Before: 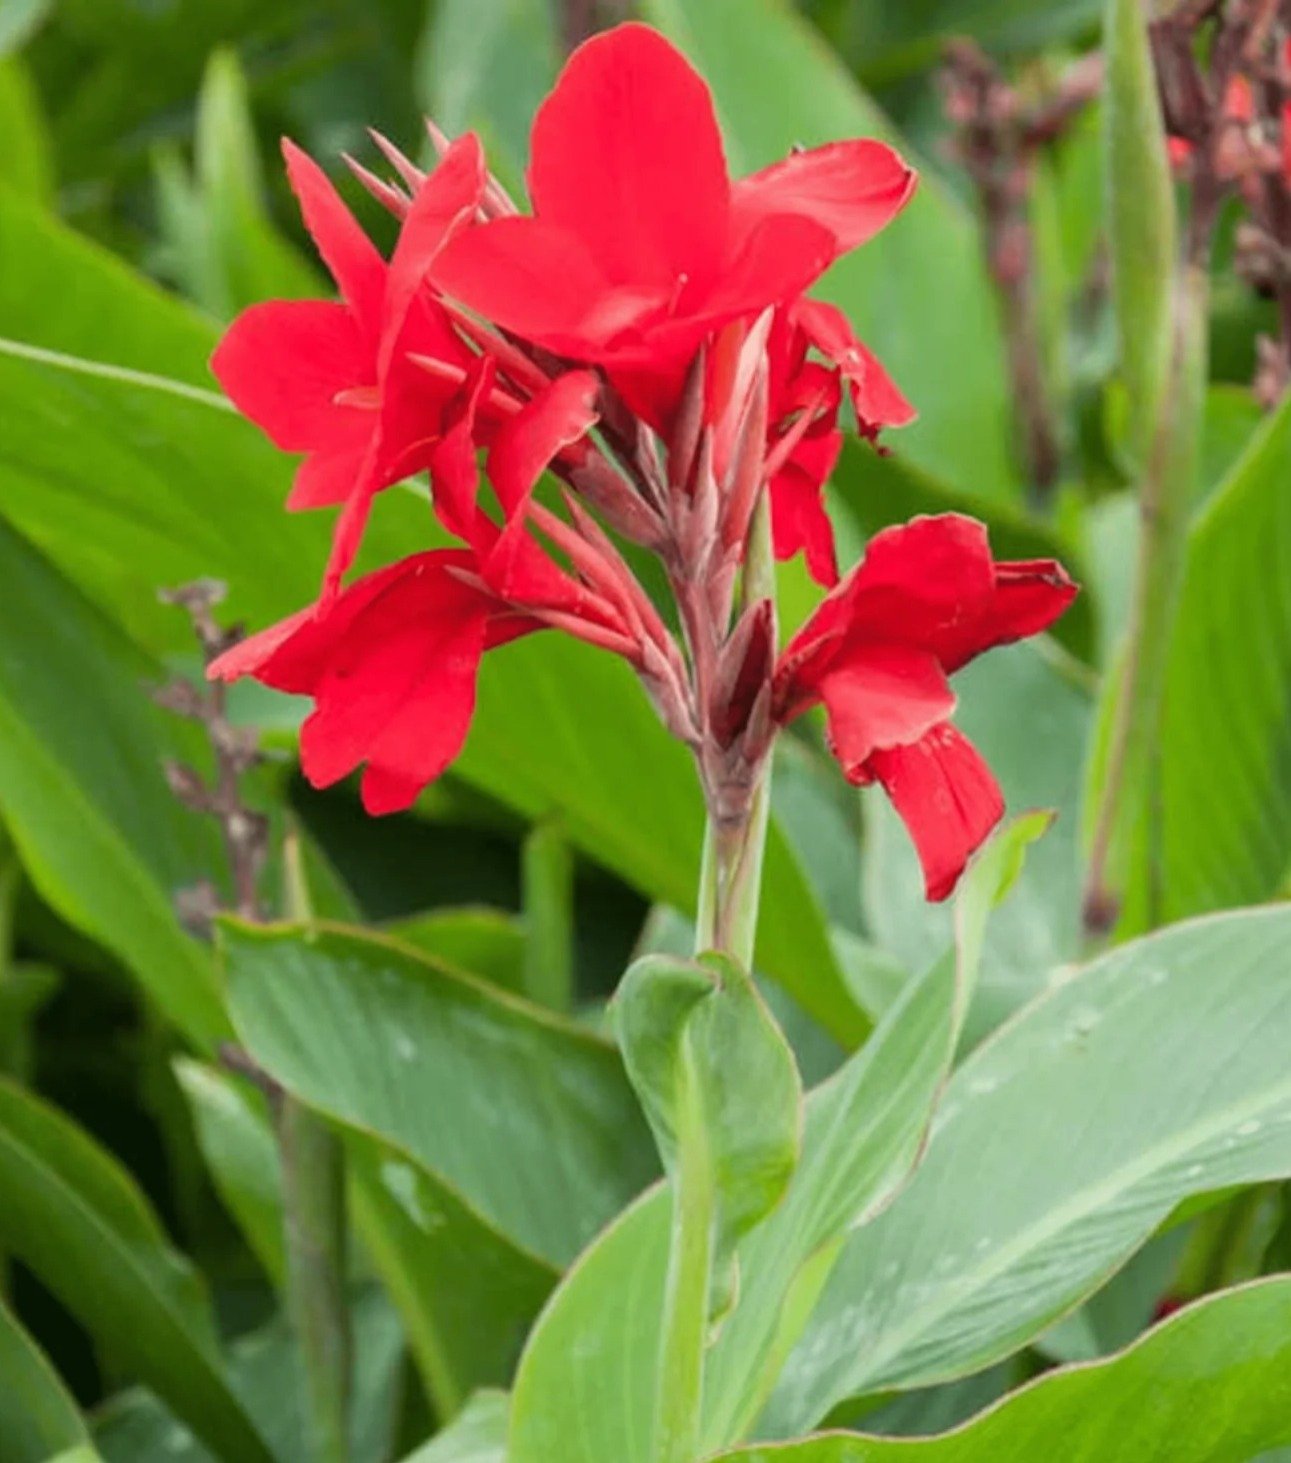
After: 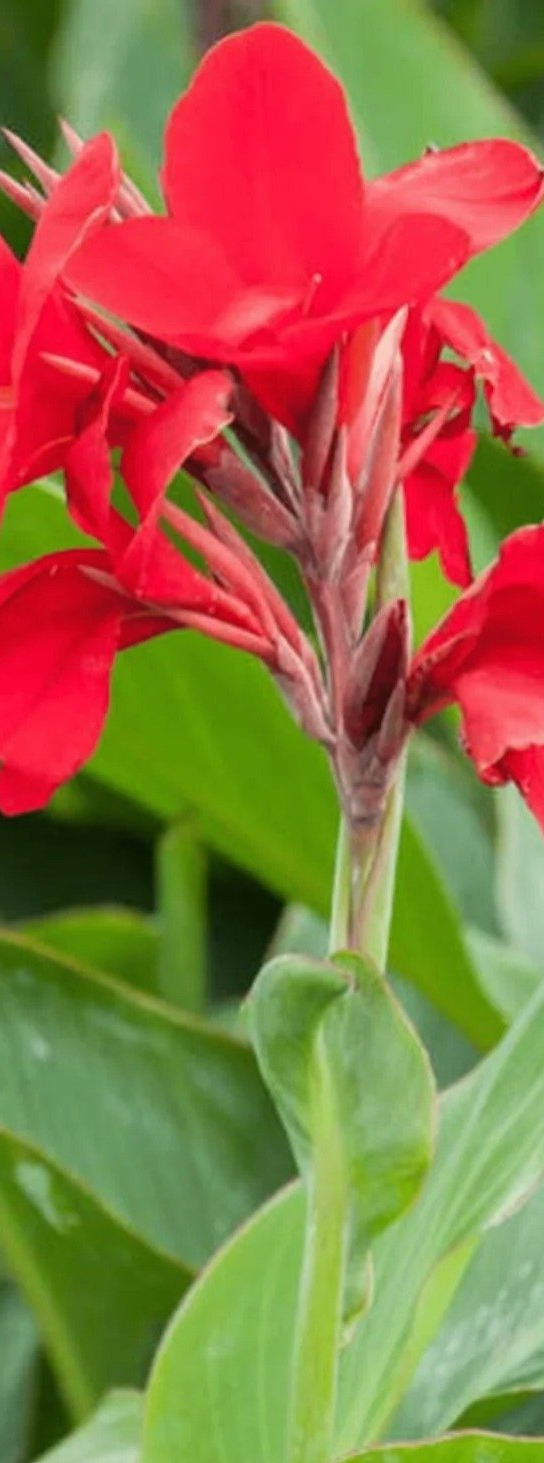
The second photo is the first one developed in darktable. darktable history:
crop: left 28.391%, right 29.417%
